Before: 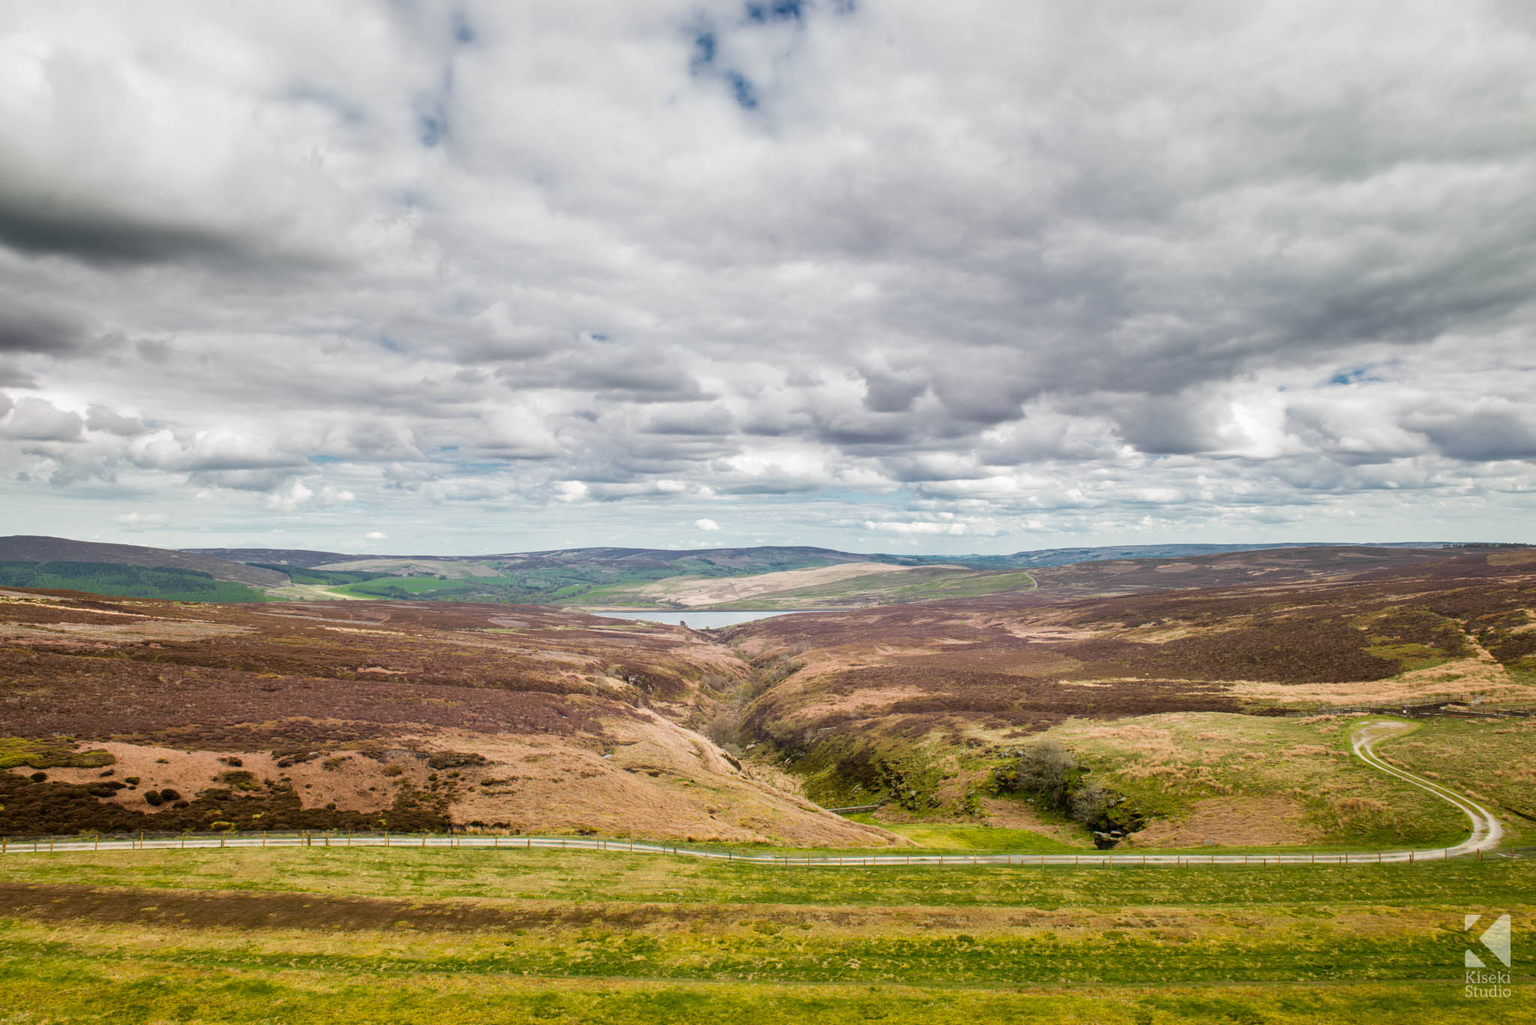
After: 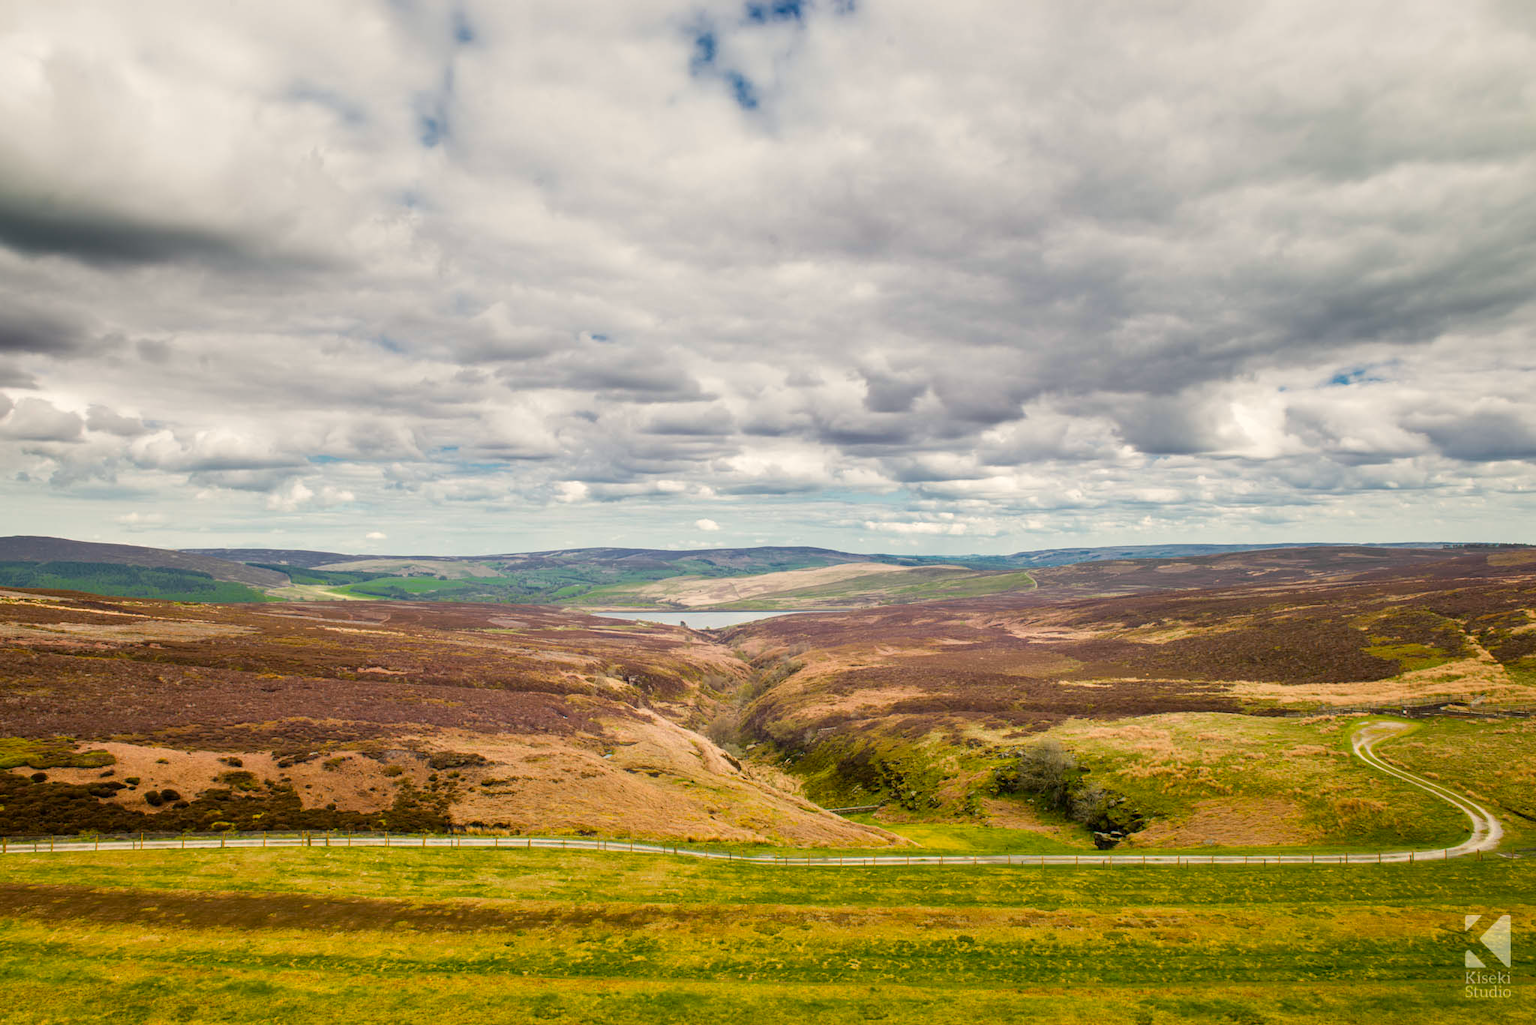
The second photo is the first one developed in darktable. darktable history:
color balance rgb: highlights gain › chroma 2.154%, highlights gain › hue 74.5°, perceptual saturation grading › global saturation 25.057%
